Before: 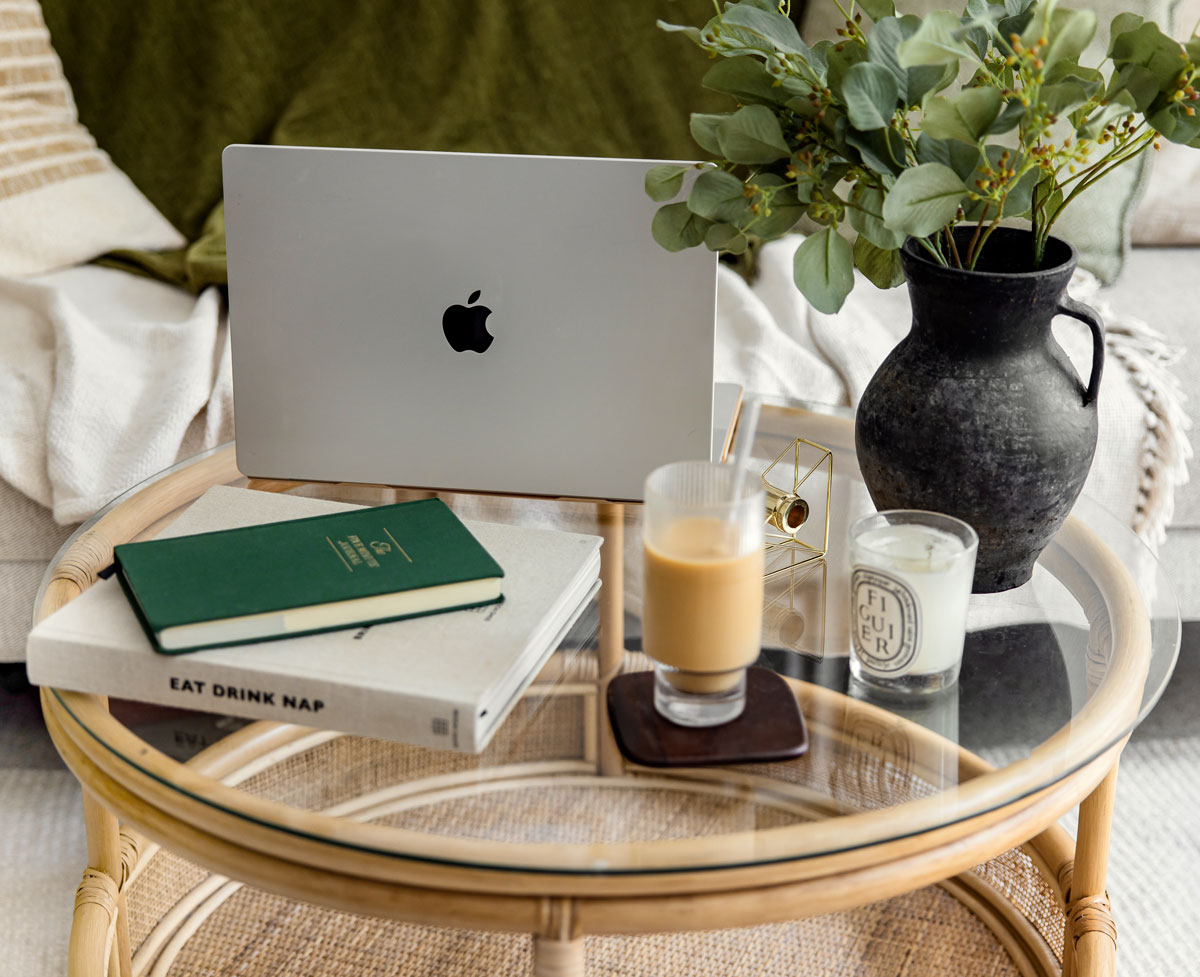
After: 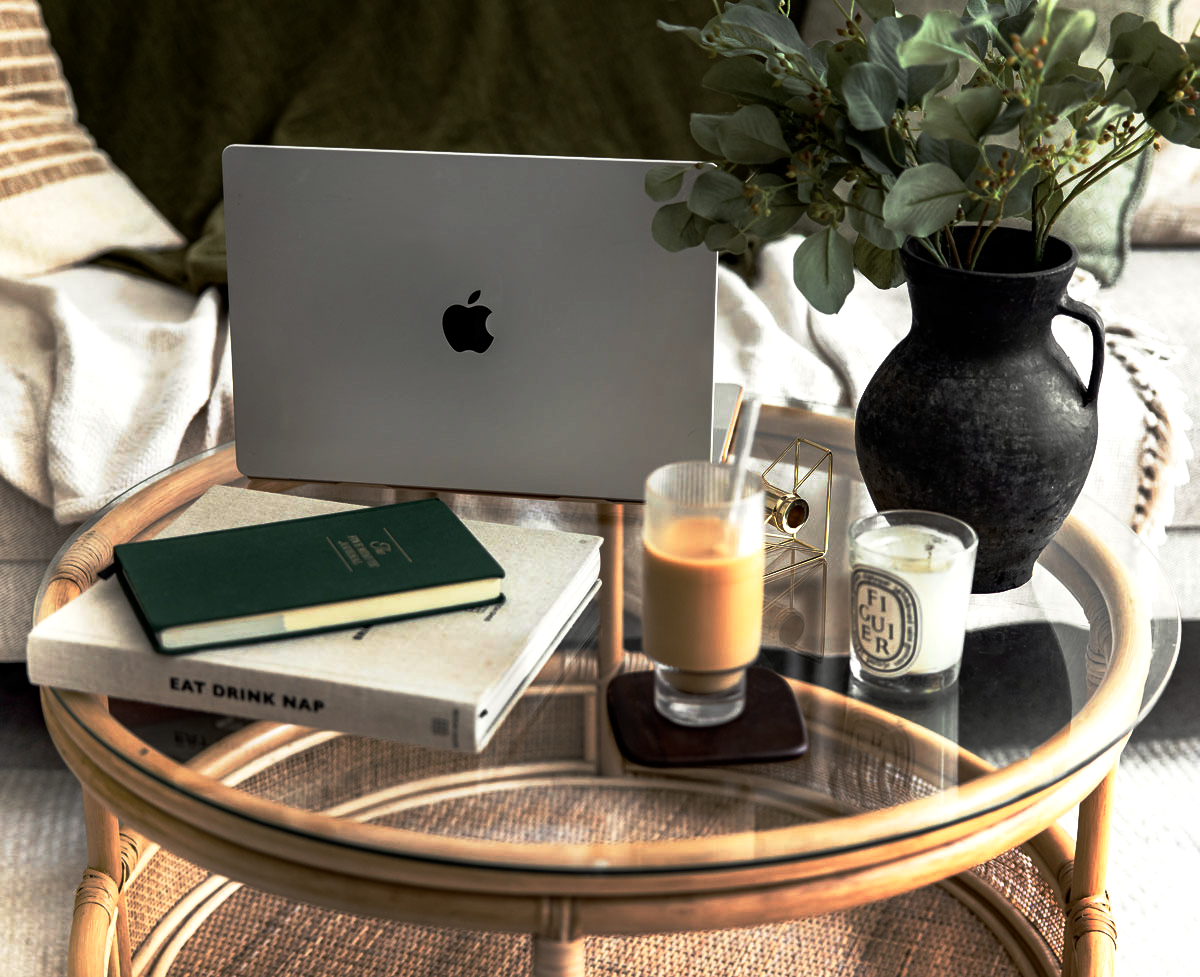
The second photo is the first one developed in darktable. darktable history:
base curve: curves: ch0 [(0, 0) (0.564, 0.291) (0.802, 0.731) (1, 1)], preserve colors none
tone equalizer: -8 EV -0.445 EV, -7 EV -0.409 EV, -6 EV -0.355 EV, -5 EV -0.201 EV, -3 EV 0.238 EV, -2 EV 0.321 EV, -1 EV 0.373 EV, +0 EV 0.403 EV, luminance estimator HSV value / RGB max
contrast brightness saturation: contrast 0.137
color zones: curves: ch0 [(0, 0.5) (0.143, 0.5) (0.286, 0.5) (0.429, 0.504) (0.571, 0.5) (0.714, 0.509) (0.857, 0.5) (1, 0.5)]; ch1 [(0, 0.425) (0.143, 0.425) (0.286, 0.375) (0.429, 0.405) (0.571, 0.5) (0.714, 0.47) (0.857, 0.425) (1, 0.435)]; ch2 [(0, 0.5) (0.143, 0.5) (0.286, 0.5) (0.429, 0.517) (0.571, 0.5) (0.714, 0.51) (0.857, 0.5) (1, 0.5)]
